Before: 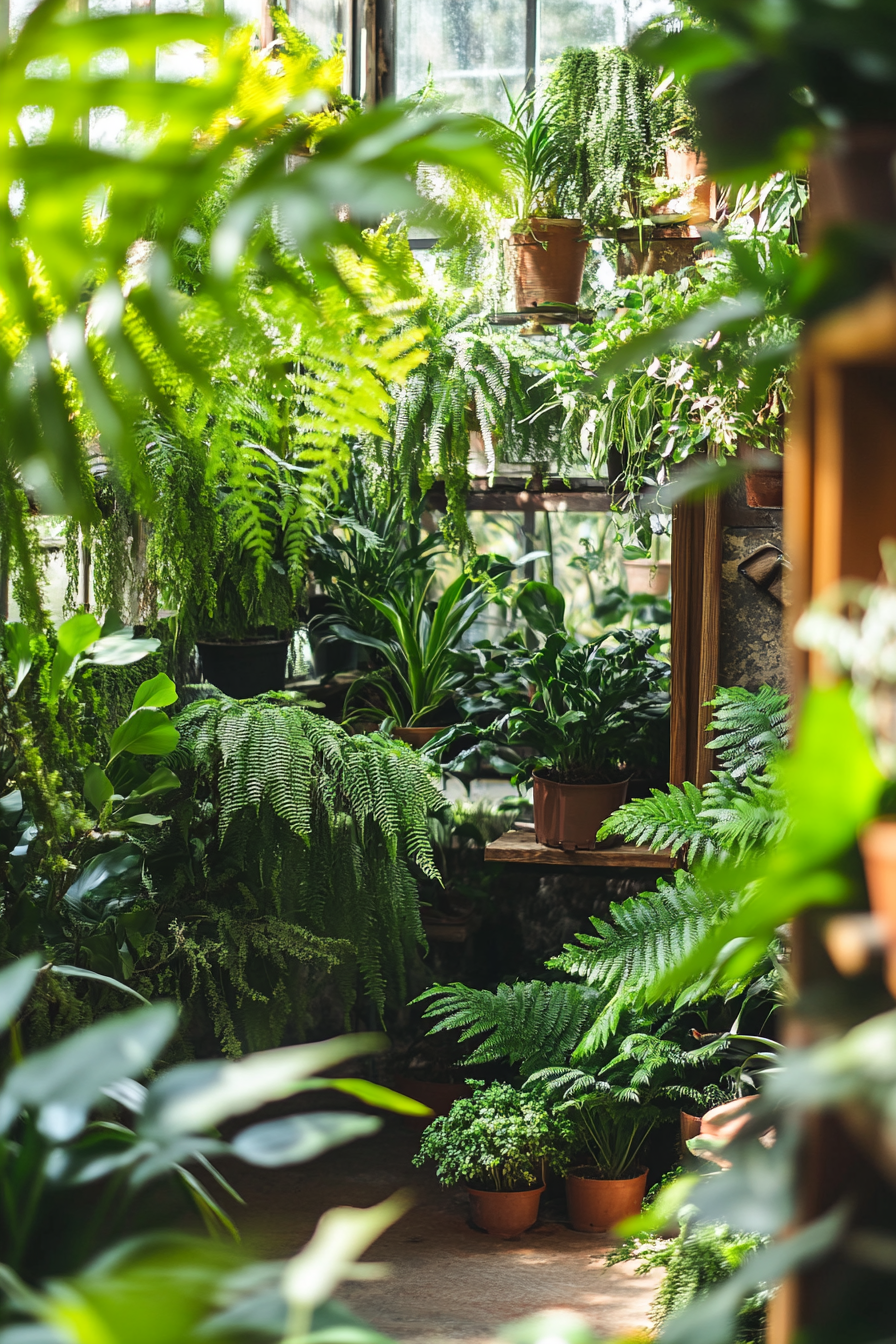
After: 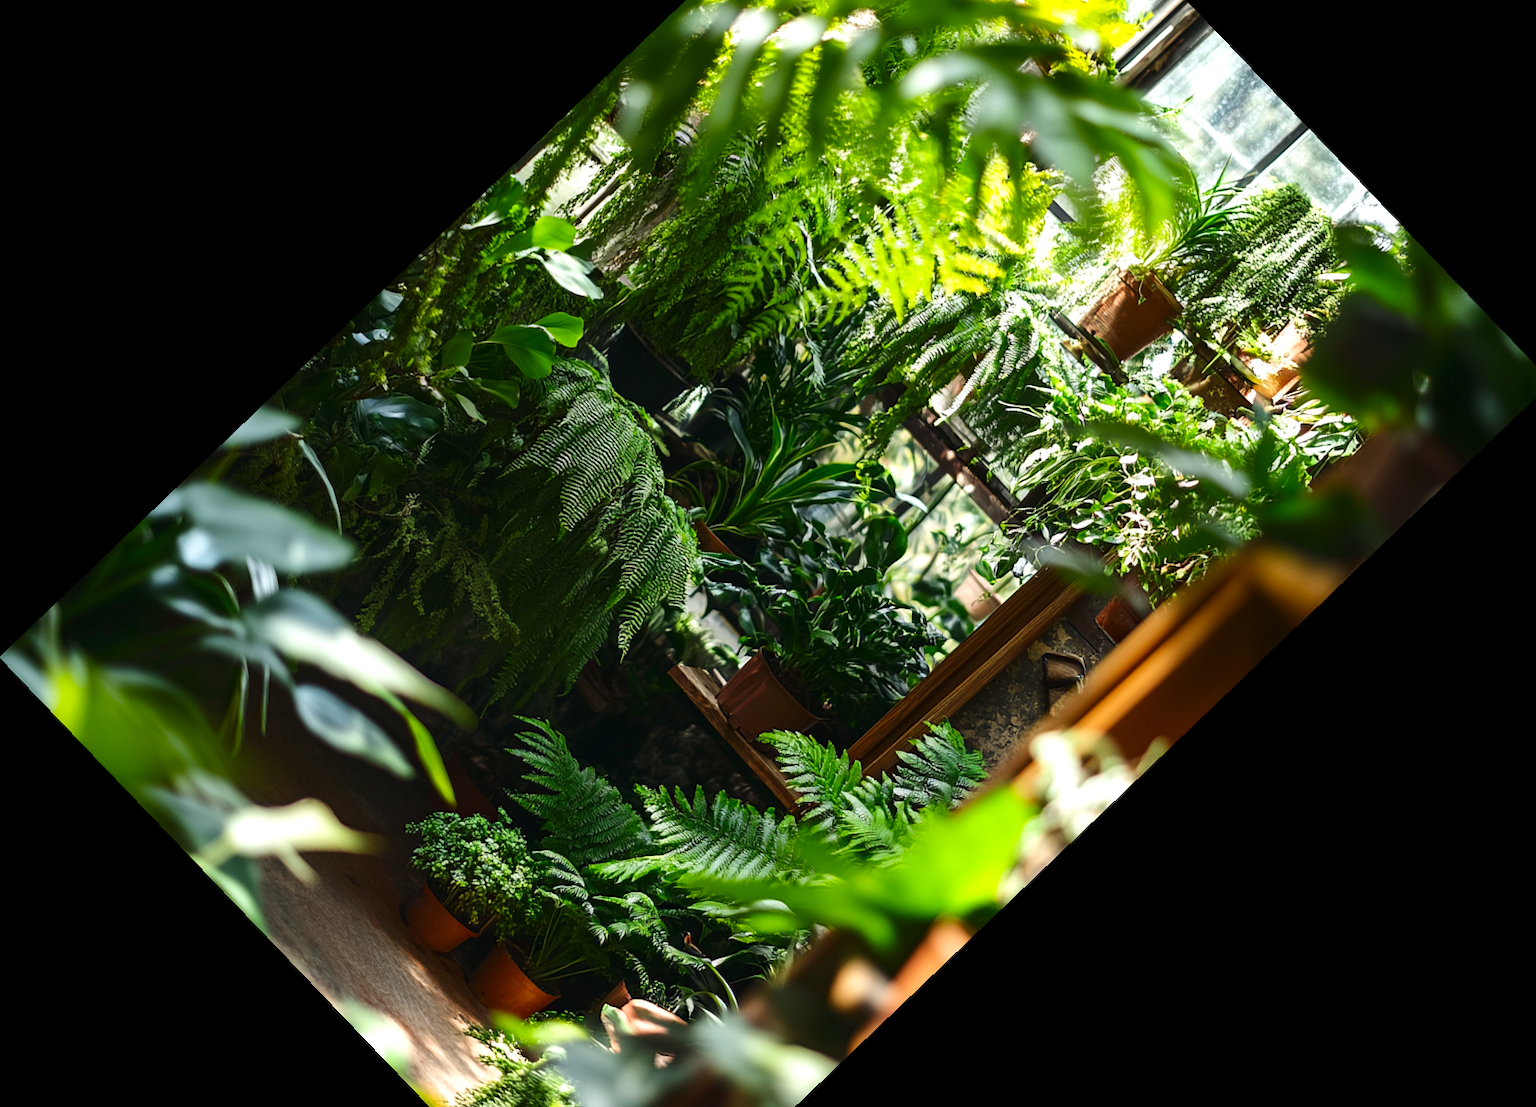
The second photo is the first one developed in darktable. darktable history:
contrast brightness saturation: contrast 0.07, brightness -0.14, saturation 0.11
exposure: exposure -0.041 EV, compensate highlight preservation false
crop and rotate: angle -46.26°, top 16.234%, right 0.912%, bottom 11.704%
tone equalizer: -8 EV -0.001 EV, -7 EV 0.001 EV, -6 EV -0.002 EV, -5 EV -0.003 EV, -4 EV -0.062 EV, -3 EV -0.222 EV, -2 EV -0.267 EV, -1 EV 0.105 EV, +0 EV 0.303 EV
